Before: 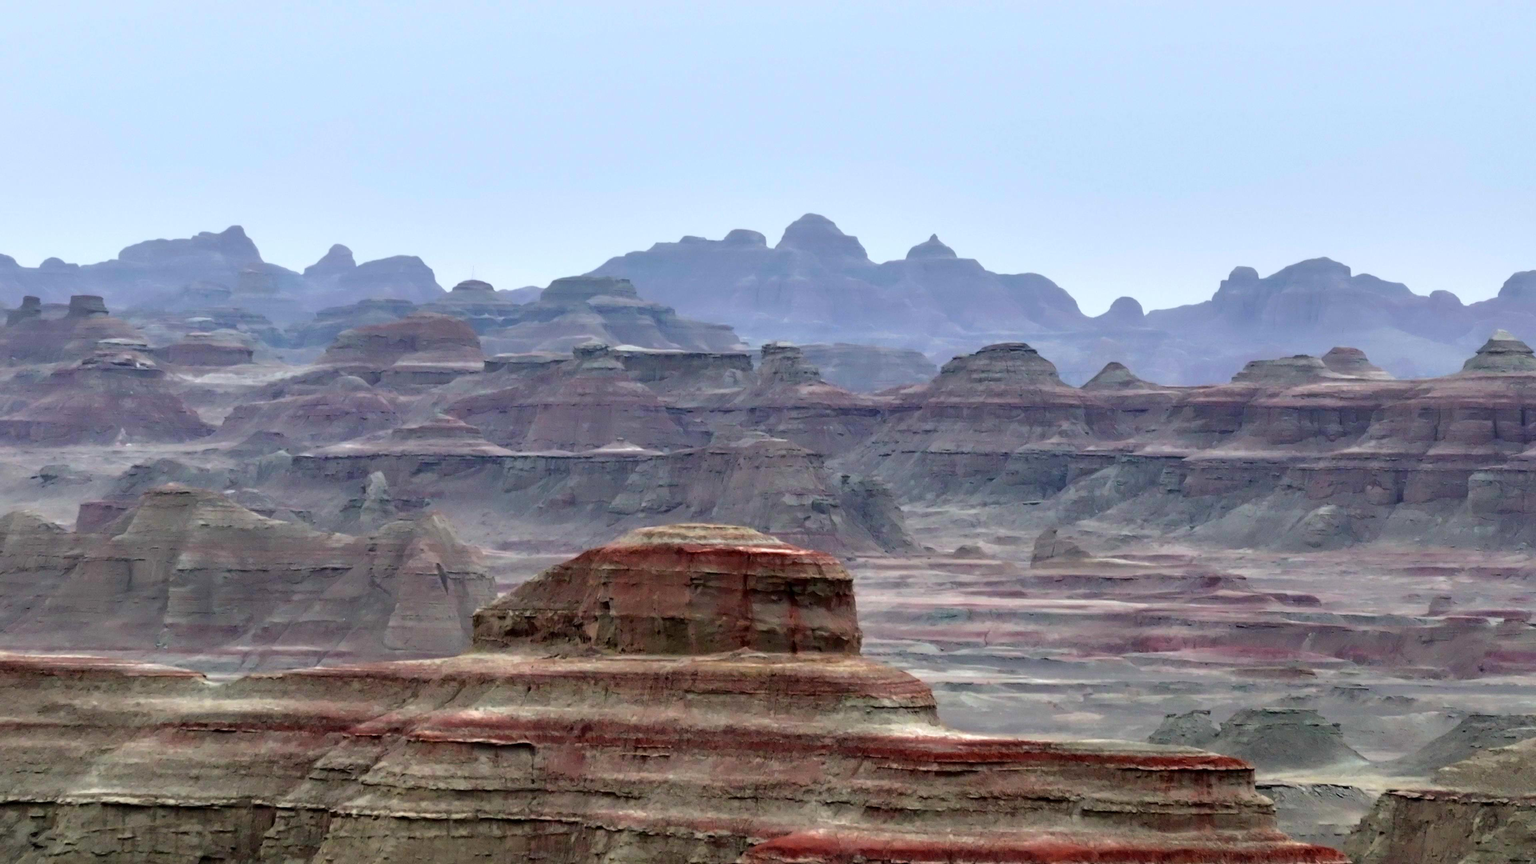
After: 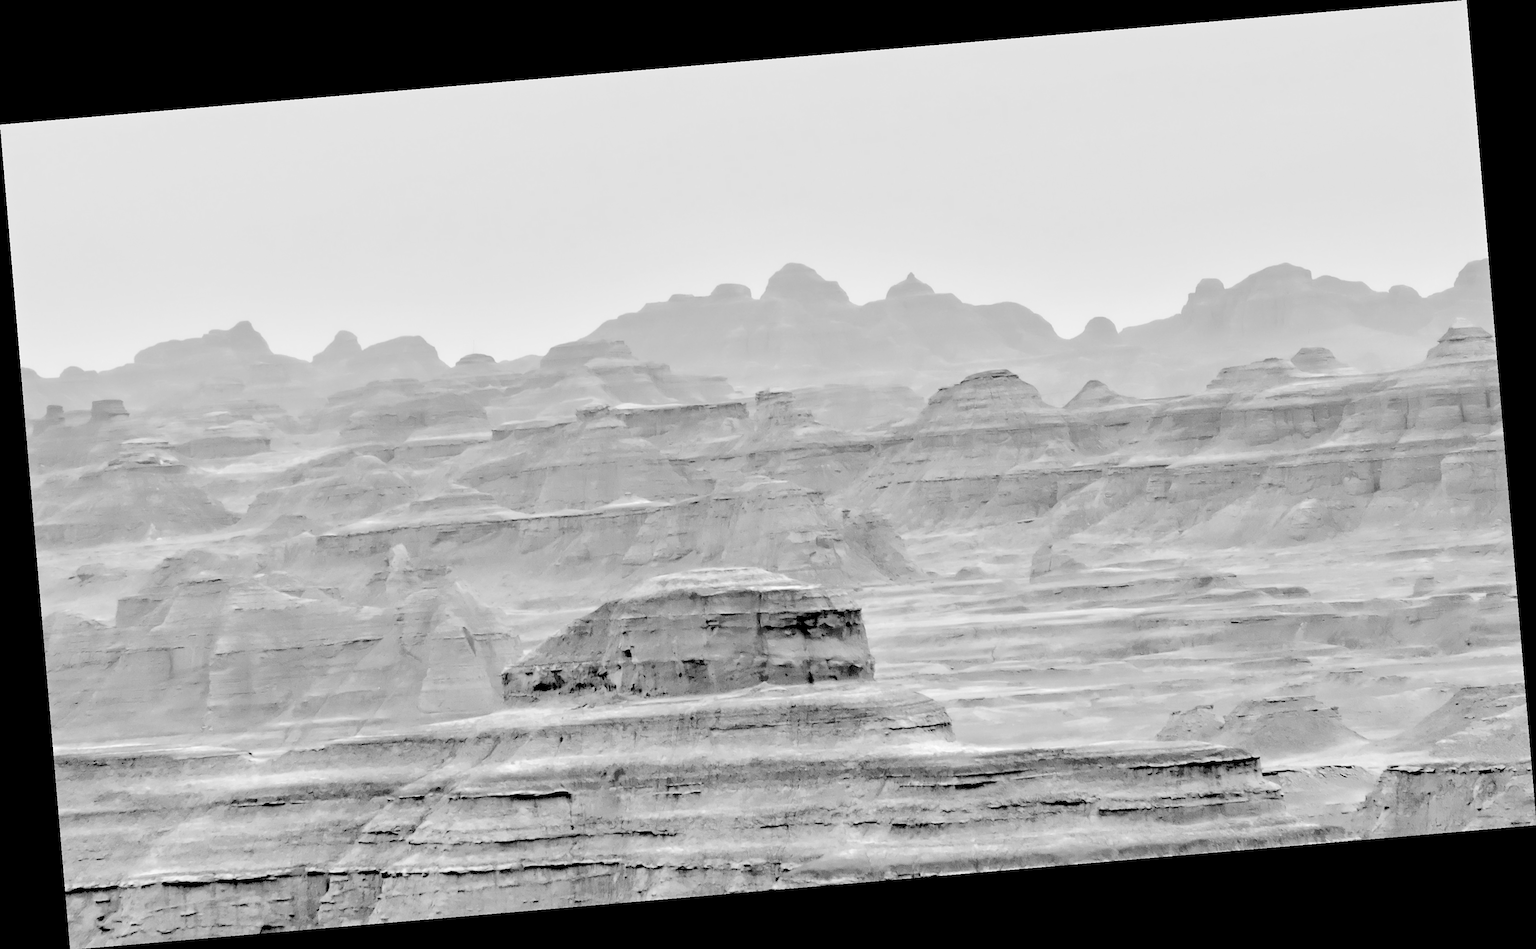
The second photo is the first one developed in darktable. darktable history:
sharpen: on, module defaults
contrast equalizer: y [[0.513, 0.565, 0.608, 0.562, 0.512, 0.5], [0.5 ×6], [0.5, 0.5, 0.5, 0.528, 0.598, 0.658], [0 ×6], [0 ×6]]
contrast brightness saturation: brightness 1
white balance: red 1.05, blue 1.072
rotate and perspective: rotation -4.86°, automatic cropping off
exposure: exposure 0.131 EV, compensate highlight preservation false
color balance rgb: perceptual saturation grading › global saturation -1%
monochrome: a -71.75, b 75.82
